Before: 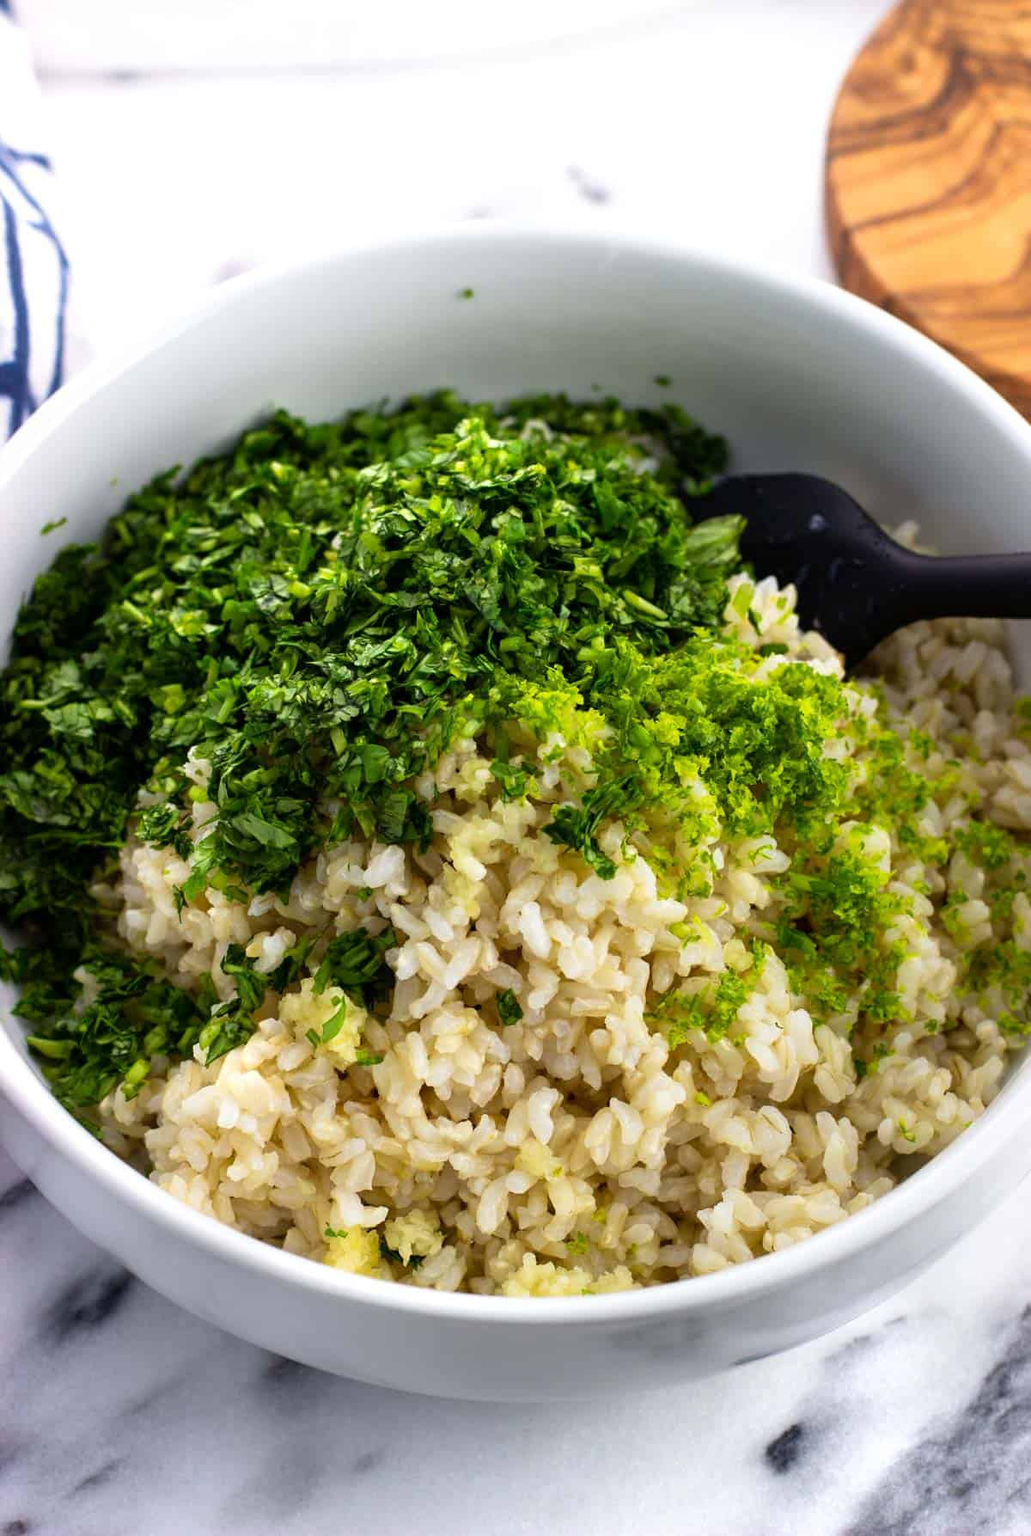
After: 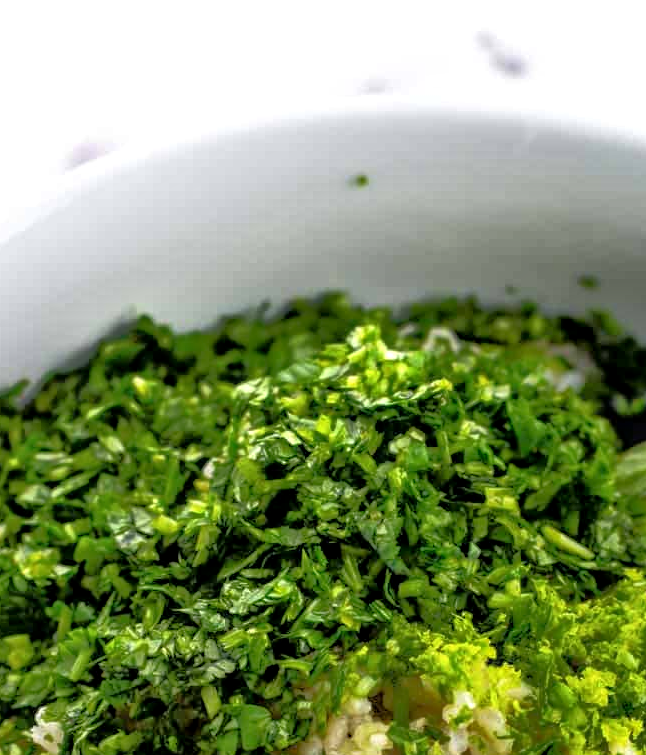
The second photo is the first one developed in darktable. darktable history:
crop: left 15.306%, top 9.065%, right 30.789%, bottom 48.638%
local contrast: on, module defaults
white balance: emerald 1
tone equalizer: -8 EV -0.528 EV, -7 EV -0.319 EV, -6 EV -0.083 EV, -5 EV 0.413 EV, -4 EV 0.985 EV, -3 EV 0.791 EV, -2 EV -0.01 EV, -1 EV 0.14 EV, +0 EV -0.012 EV, smoothing 1
